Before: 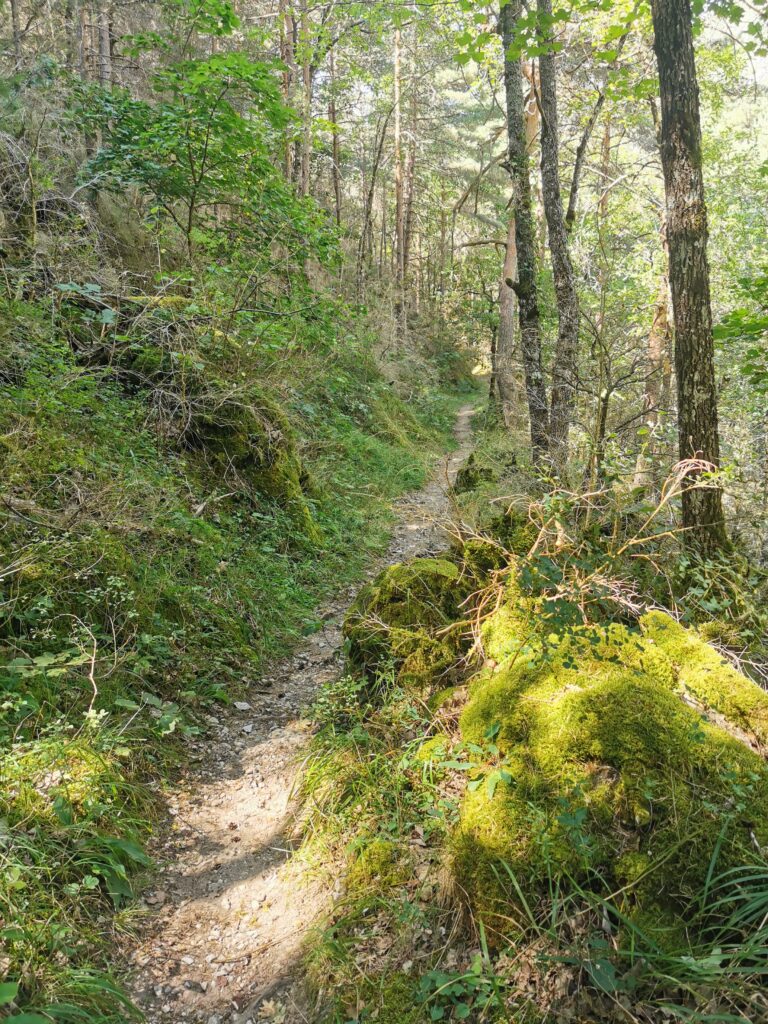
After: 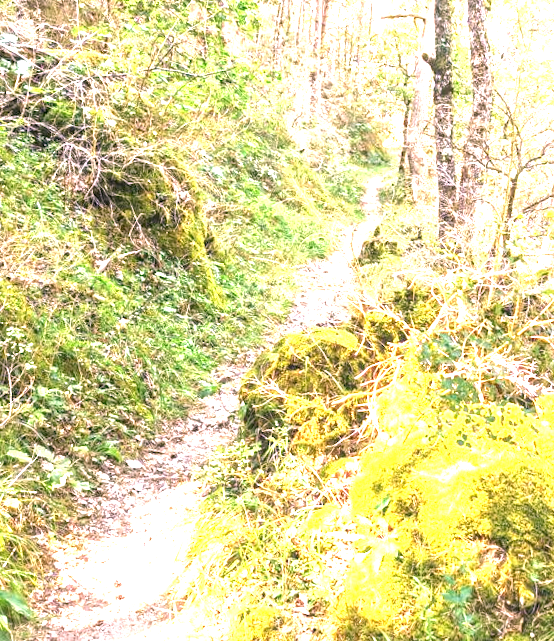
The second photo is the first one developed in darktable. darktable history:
exposure: black level correction 0, exposure 2.138 EV, compensate exposure bias true, compensate highlight preservation false
crop and rotate: angle -3.37°, left 9.79%, top 20.73%, right 12.42%, bottom 11.82%
white balance: red 1.188, blue 1.11
local contrast: on, module defaults
